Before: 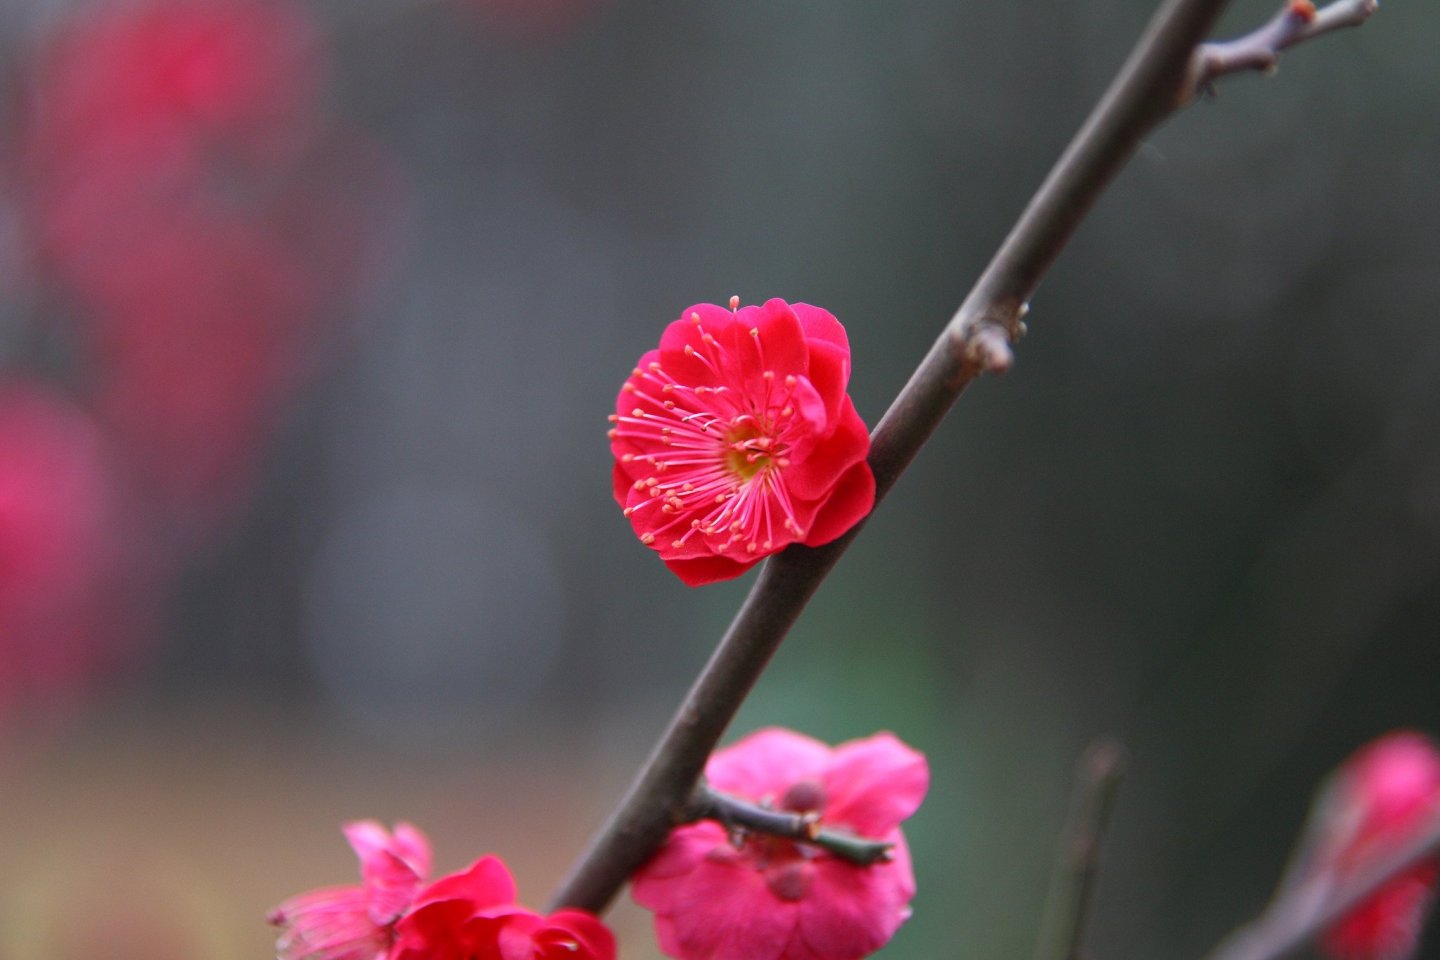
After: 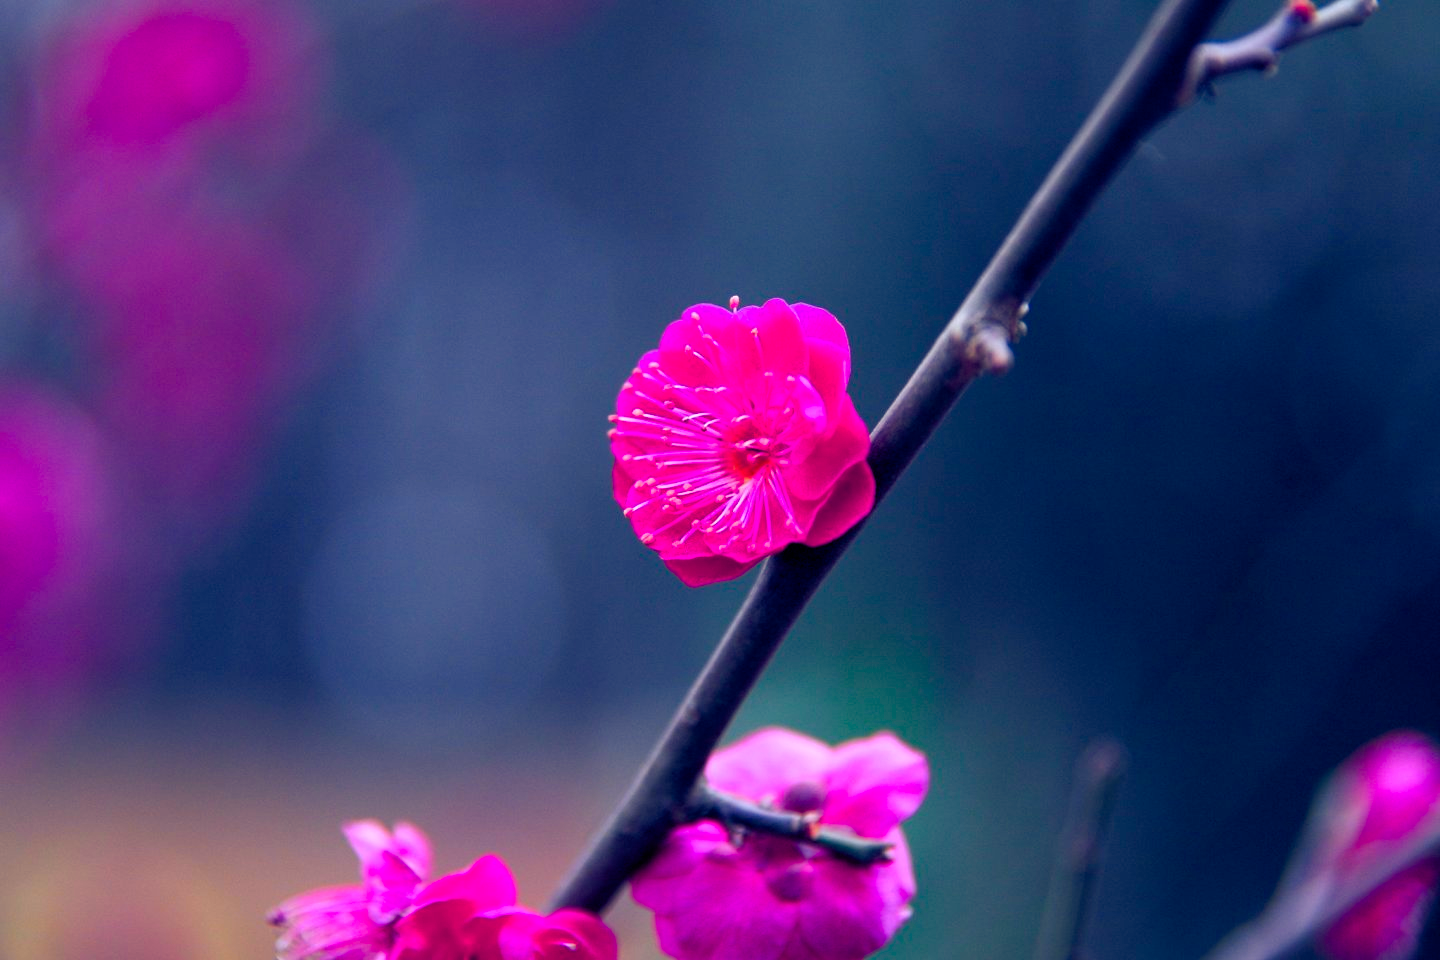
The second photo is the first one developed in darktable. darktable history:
color zones: curves: ch1 [(0.24, 0.634) (0.75, 0.5)]; ch2 [(0.253, 0.437) (0.745, 0.491)], mix 102.12%
color balance rgb: shadows lift › luminance -41.13%, shadows lift › chroma 14.13%, shadows lift › hue 260°, power › luminance -3.76%, power › chroma 0.56%, power › hue 40.37°, highlights gain › luminance 16.81%, highlights gain › chroma 2.94%, highlights gain › hue 260°, global offset › luminance -0.29%, global offset › chroma 0.31%, global offset › hue 260°, perceptual saturation grading › global saturation 20%, perceptual saturation grading › highlights -13.92%, perceptual saturation grading › shadows 50%
